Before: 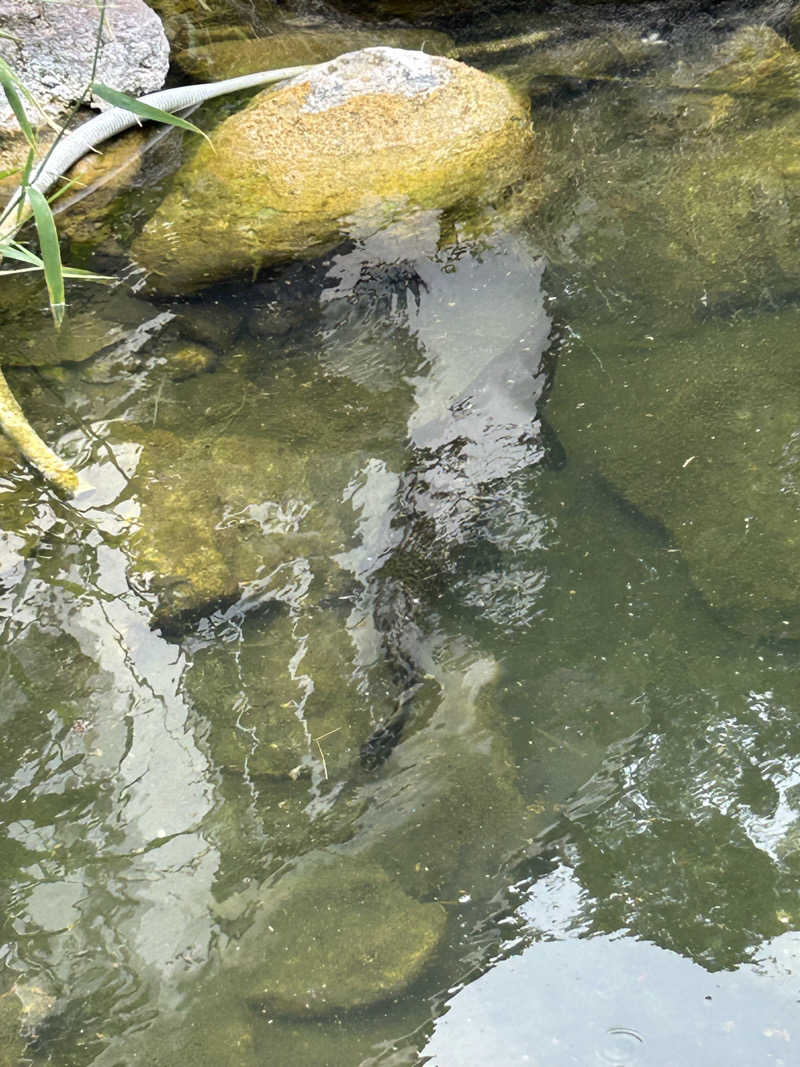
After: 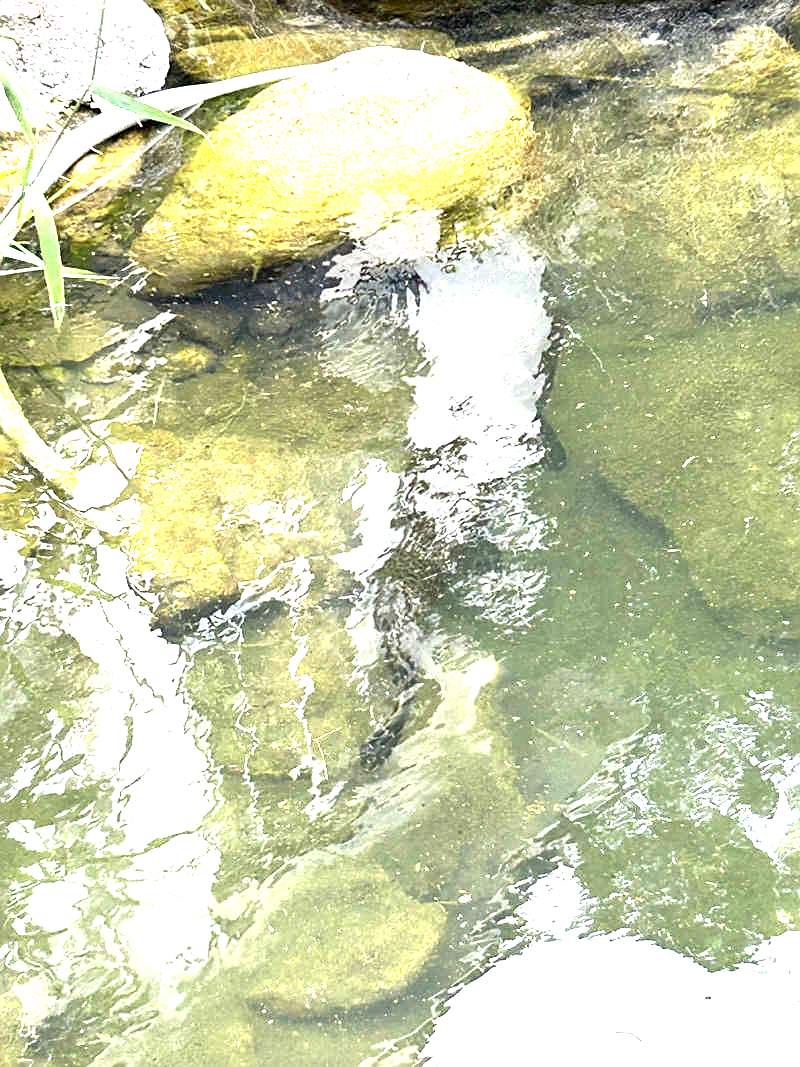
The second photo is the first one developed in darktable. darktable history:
exposure: black level correction 0.001, exposure 1.726 EV, compensate highlight preservation false
sharpen: on, module defaults
